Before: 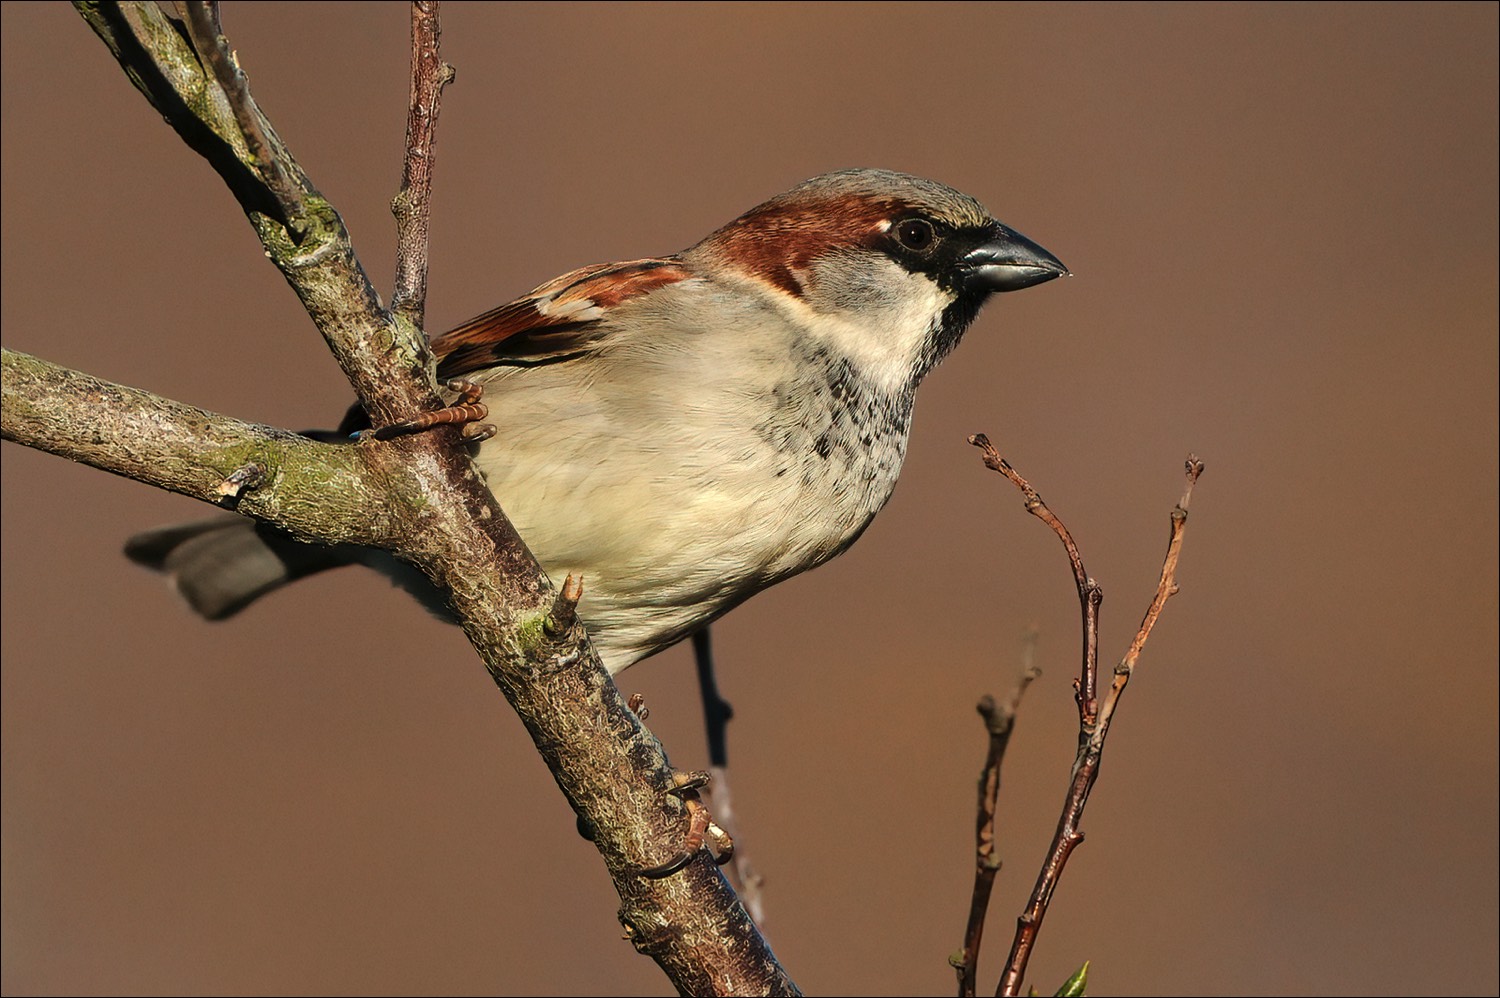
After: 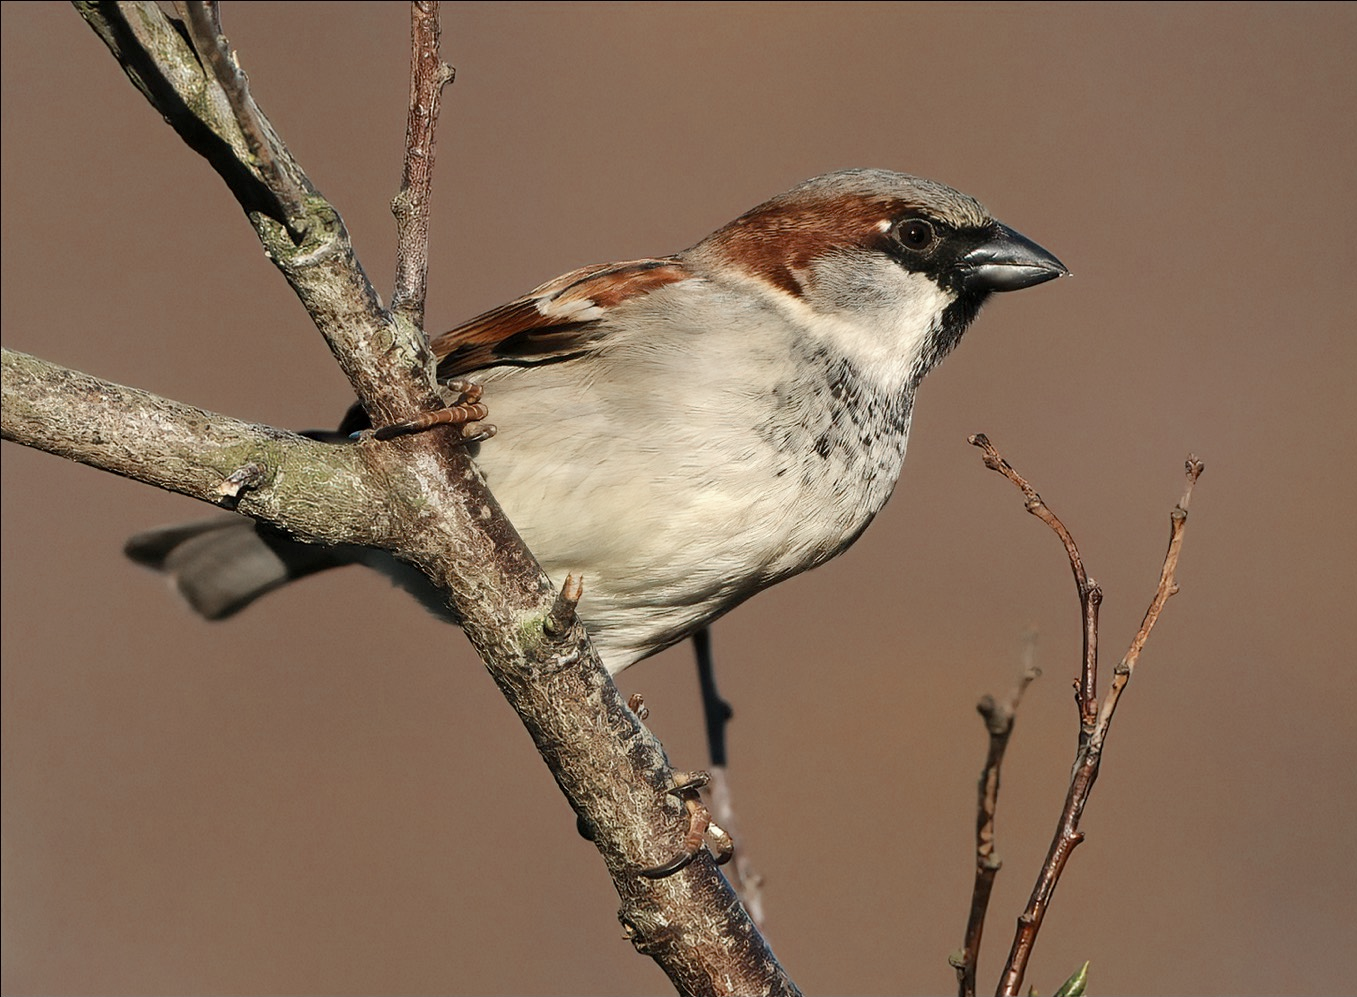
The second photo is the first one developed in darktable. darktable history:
contrast brightness saturation: contrast 0.008, saturation -0.067
color zones: curves: ch0 [(0, 0.5) (0.125, 0.4) (0.25, 0.5) (0.375, 0.4) (0.5, 0.4) (0.625, 0.35) (0.75, 0.35) (0.875, 0.5)]; ch1 [(0, 0.35) (0.125, 0.45) (0.25, 0.35) (0.375, 0.35) (0.5, 0.35) (0.625, 0.35) (0.75, 0.45) (0.875, 0.35)]; ch2 [(0, 0.6) (0.125, 0.5) (0.25, 0.5) (0.375, 0.6) (0.5, 0.6) (0.625, 0.5) (0.75, 0.5) (0.875, 0.5)]
crop: right 9.511%, bottom 0.031%
